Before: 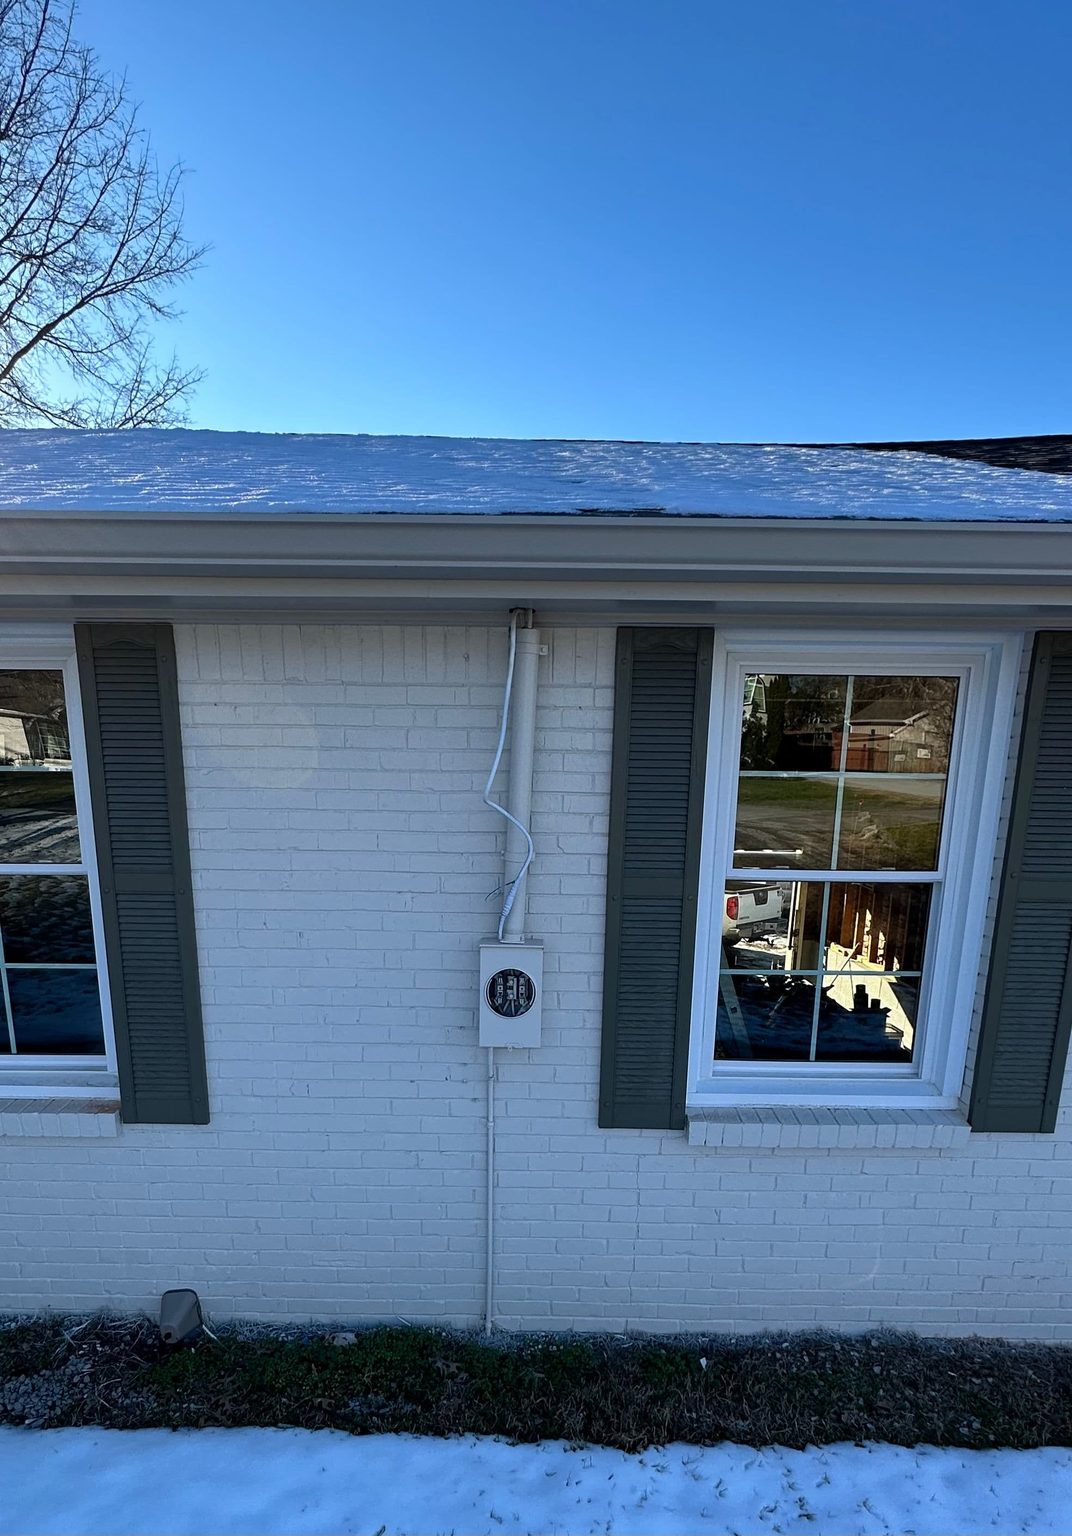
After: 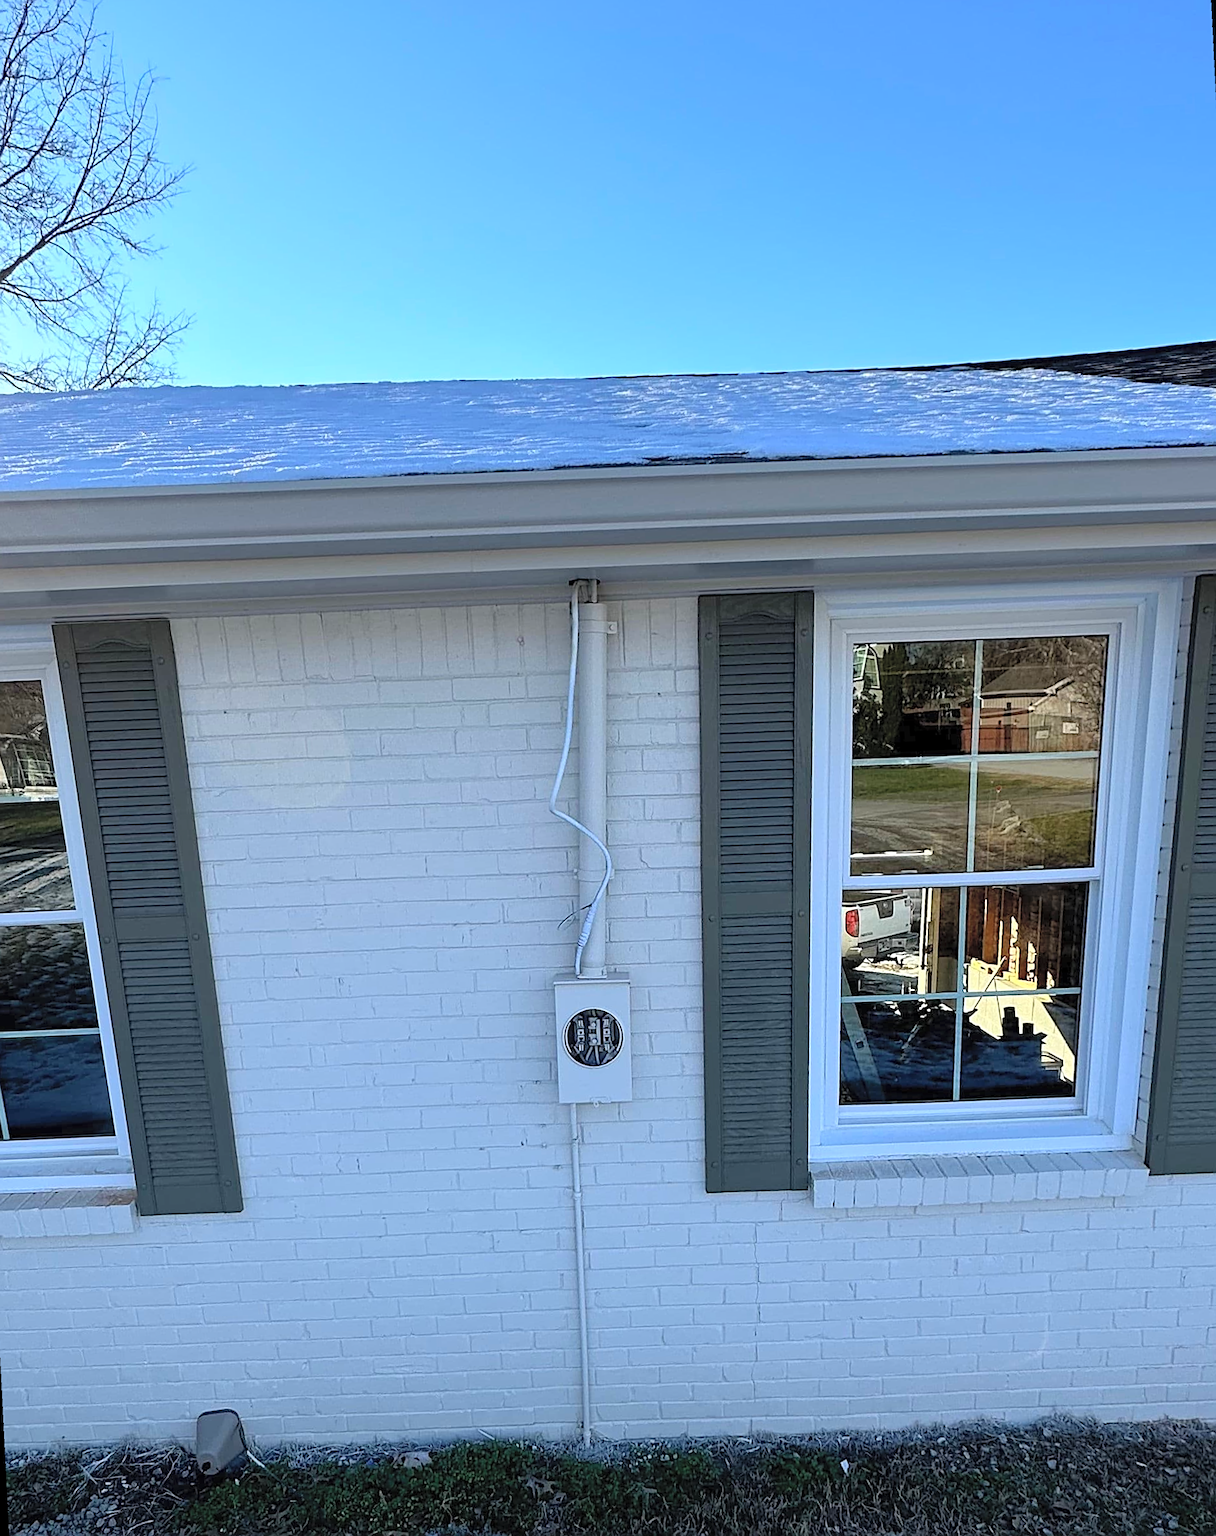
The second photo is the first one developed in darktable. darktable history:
crop and rotate: angle -1.69°
sharpen: on, module defaults
contrast brightness saturation: contrast 0.1, brightness 0.3, saturation 0.14
rotate and perspective: rotation -4.57°, crop left 0.054, crop right 0.944, crop top 0.087, crop bottom 0.914
